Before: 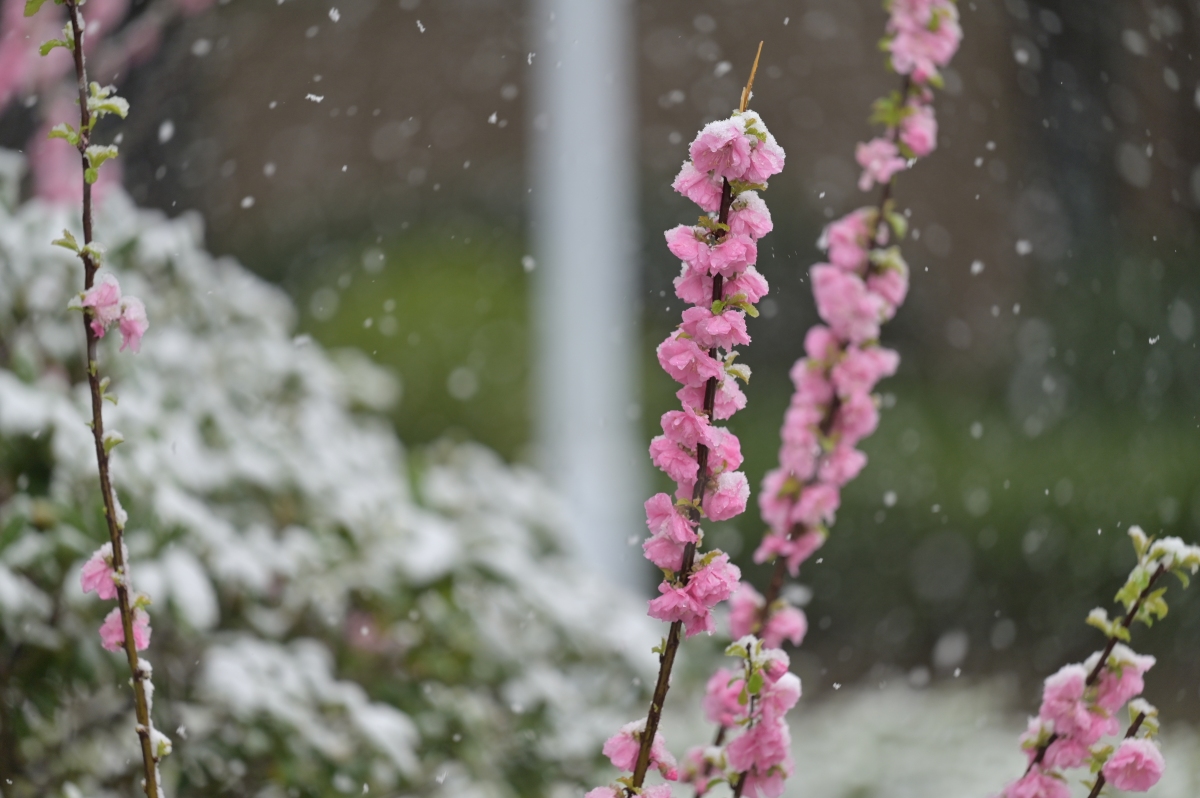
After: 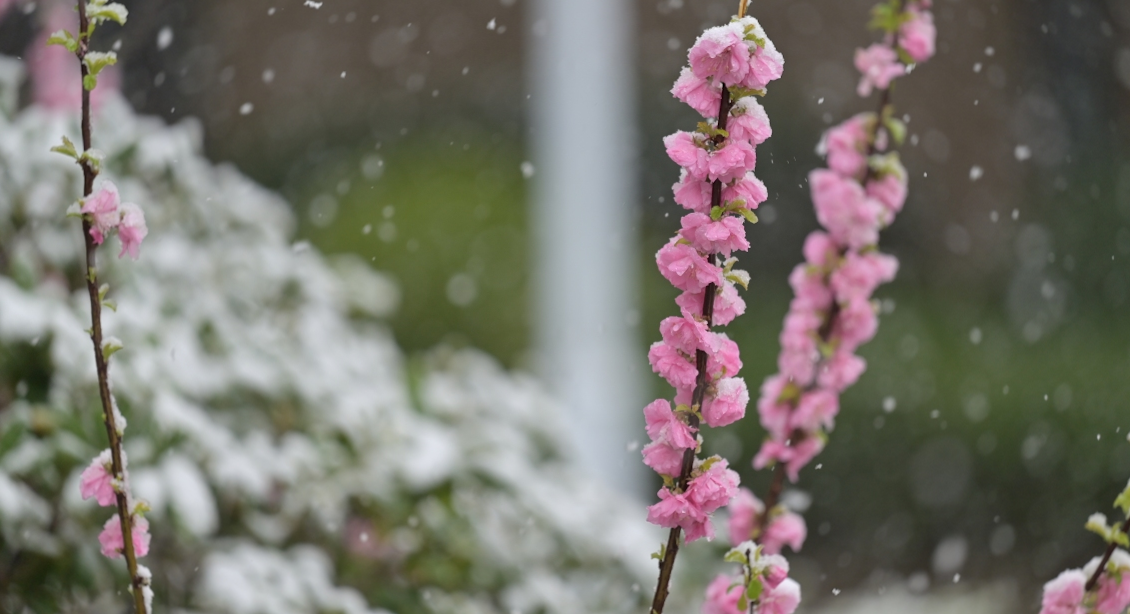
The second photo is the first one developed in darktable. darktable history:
crop and rotate: angle 0.071°, top 11.751%, right 5.587%, bottom 11.112%
